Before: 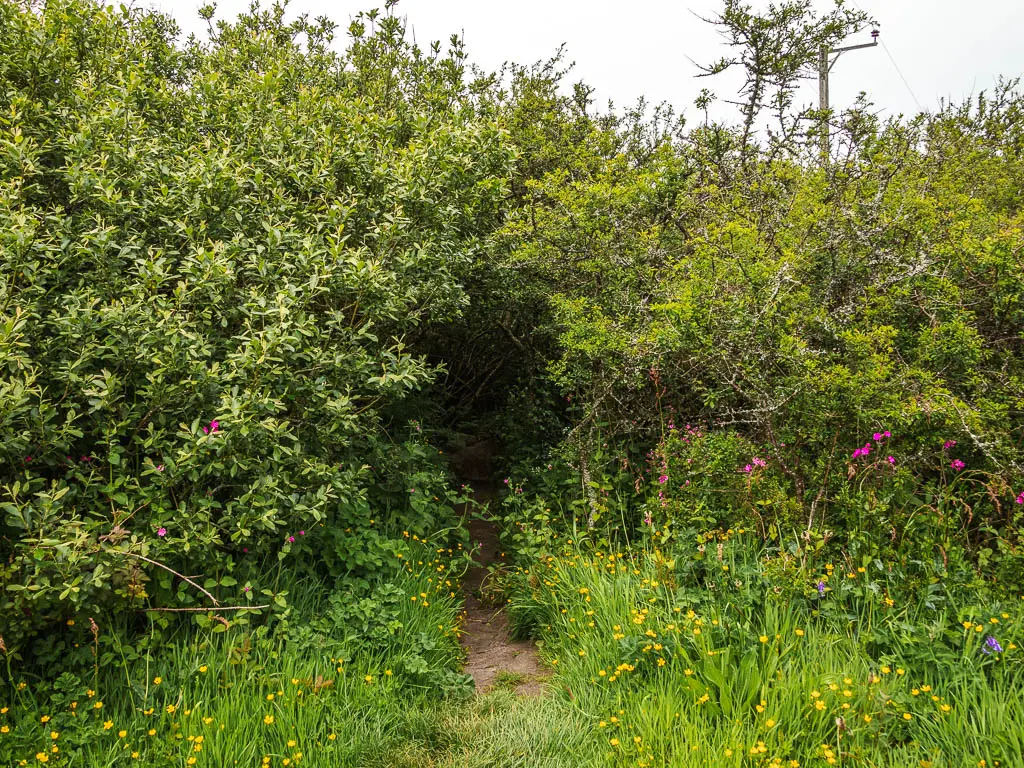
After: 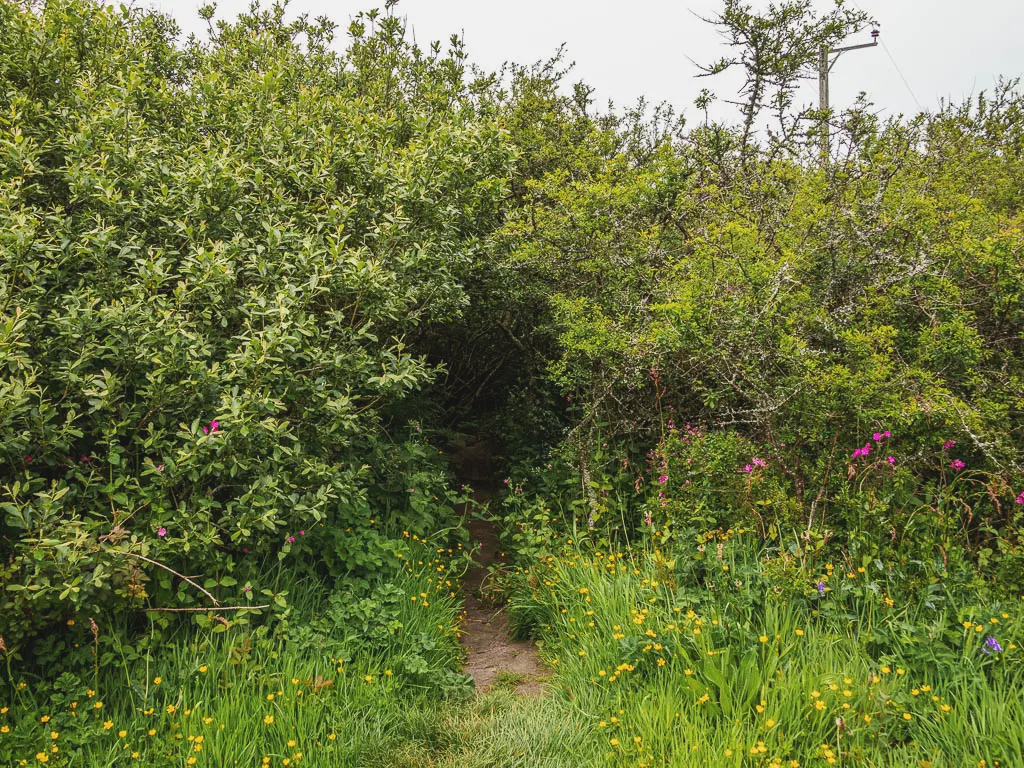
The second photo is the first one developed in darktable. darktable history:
contrast brightness saturation: contrast -0.1, saturation -0.08
